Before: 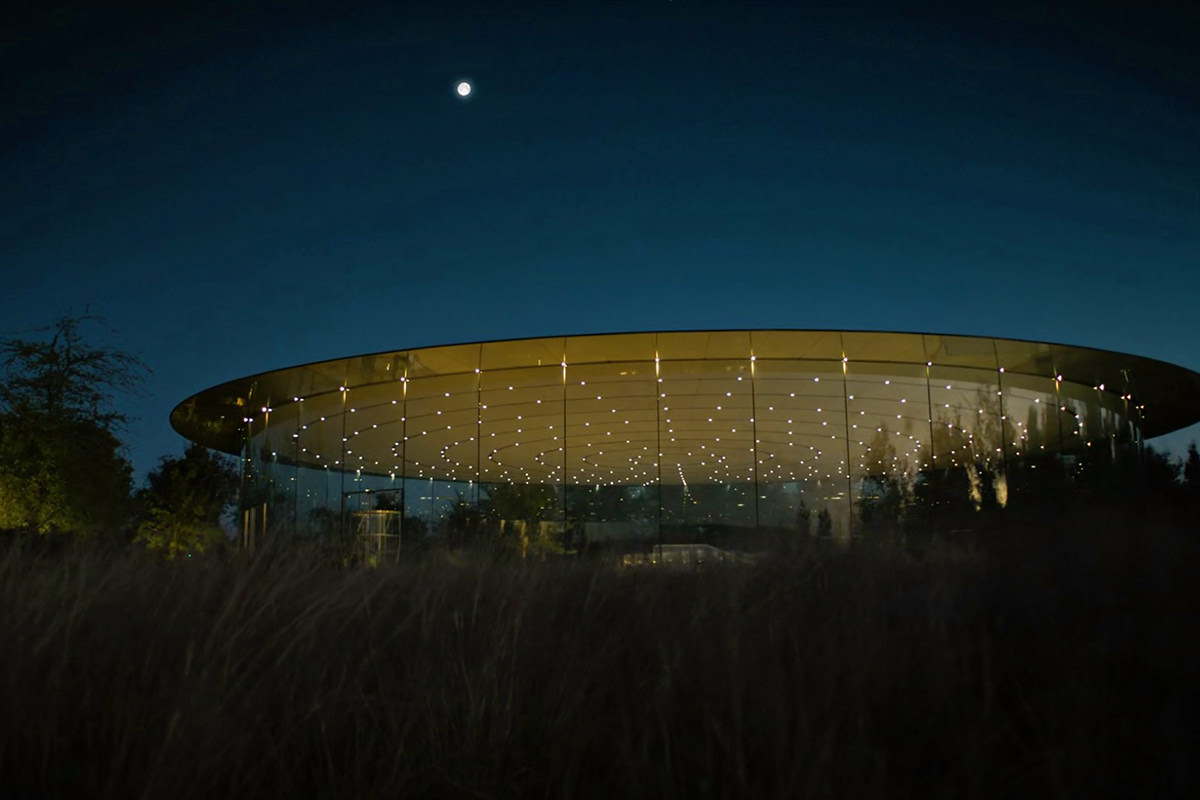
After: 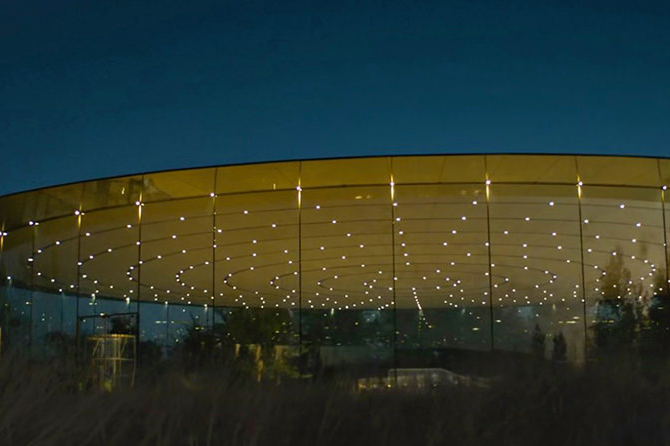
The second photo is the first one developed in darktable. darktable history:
shadows and highlights: shadows 62.66, white point adjustment 0.37, highlights -34.44, compress 83.82%
crop and rotate: left 22.13%, top 22.054%, right 22.026%, bottom 22.102%
